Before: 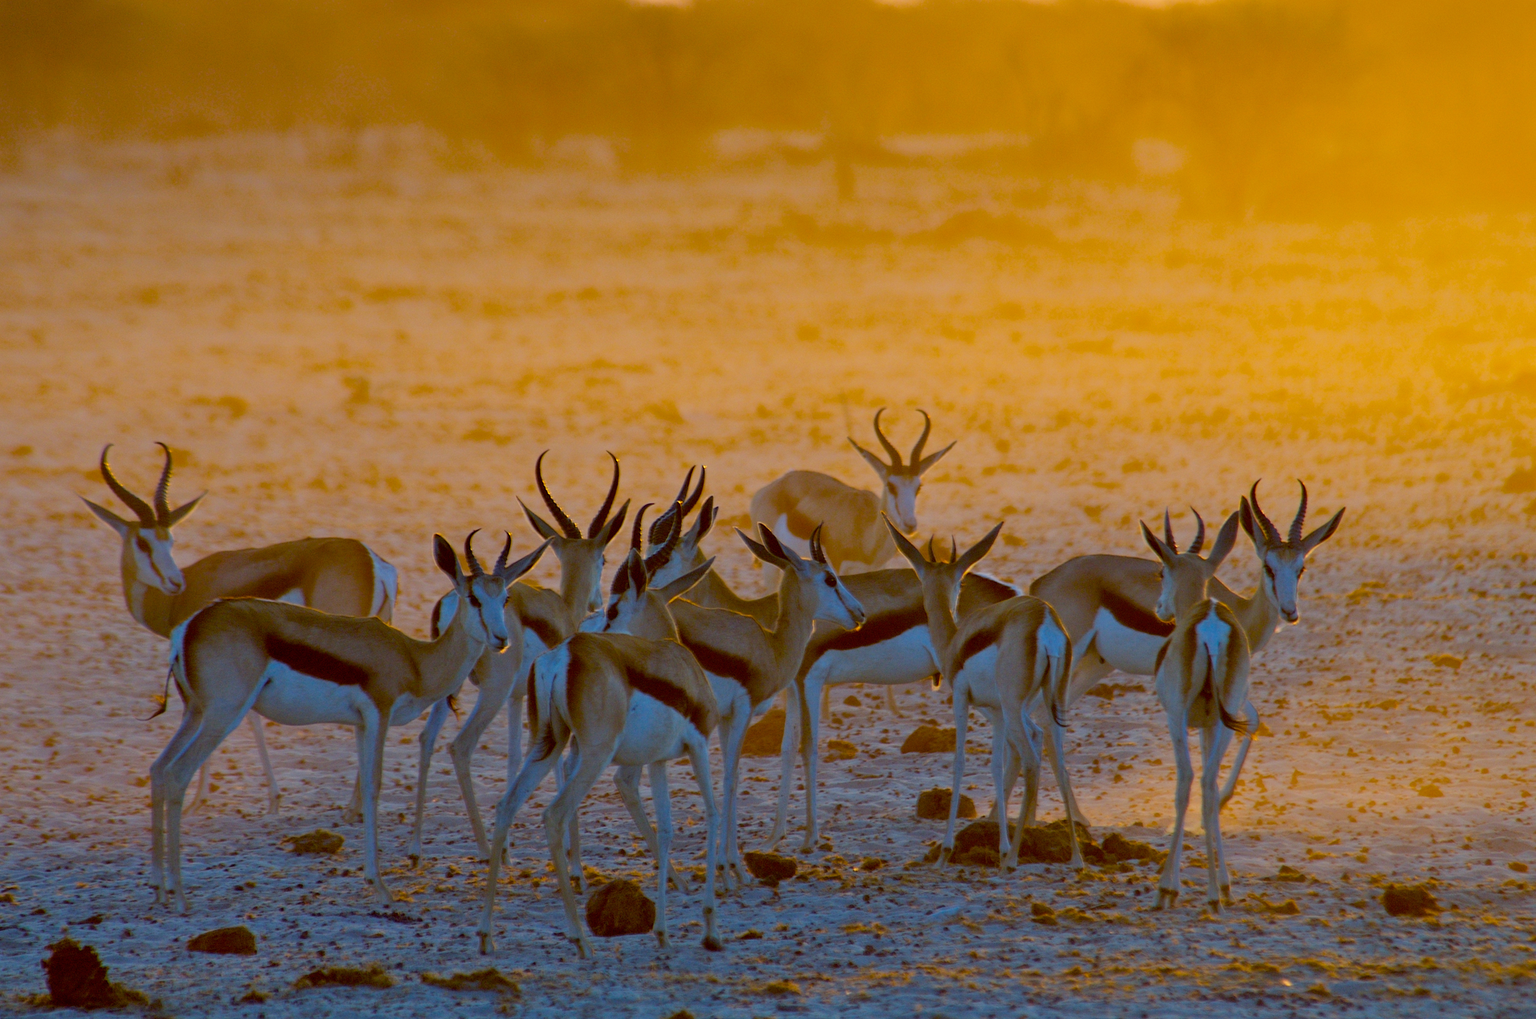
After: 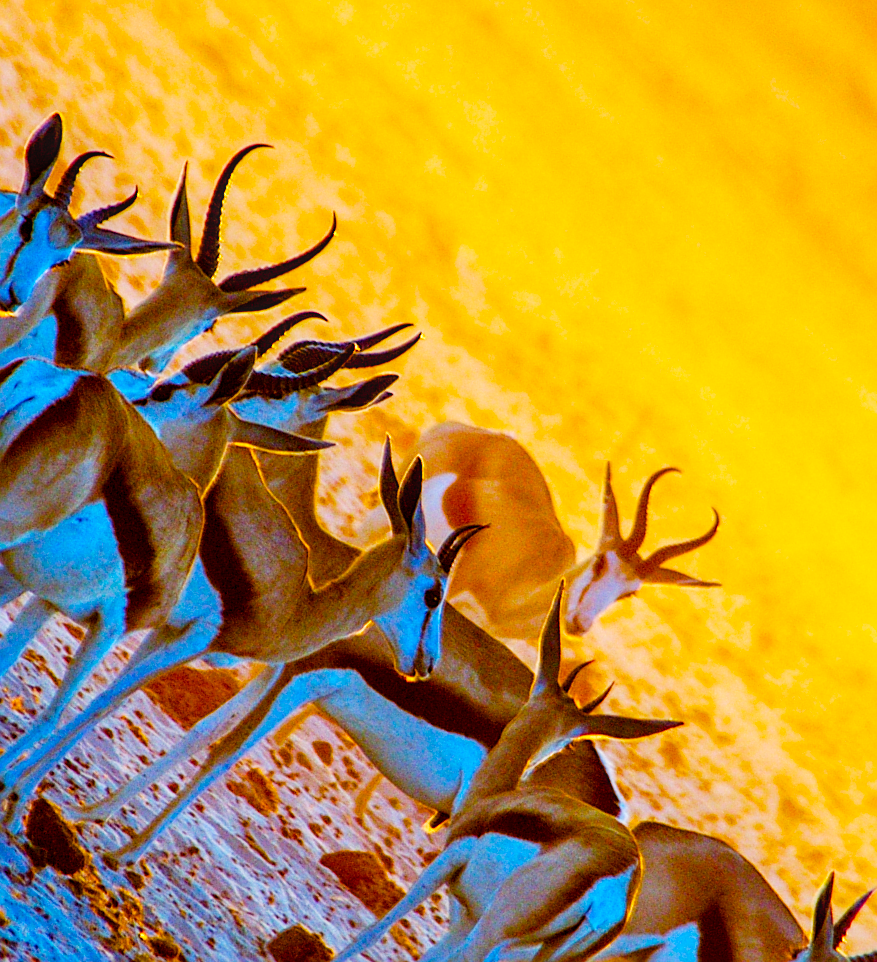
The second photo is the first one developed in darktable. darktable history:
crop and rotate: angle -45.52°, top 16.173%, right 0.889%, bottom 11.74%
color balance rgb: power › hue 309.08°, linear chroma grading › global chroma 14.522%, perceptual saturation grading › global saturation 20%, perceptual saturation grading › highlights -25.867%, perceptual saturation grading › shadows 25.779%, global vibrance 20%
sharpen: on, module defaults
base curve: curves: ch0 [(0, 0) (0.007, 0.004) (0.027, 0.03) (0.046, 0.07) (0.207, 0.54) (0.442, 0.872) (0.673, 0.972) (1, 1)], preserve colors none
local contrast: on, module defaults
contrast brightness saturation: saturation 0.124
